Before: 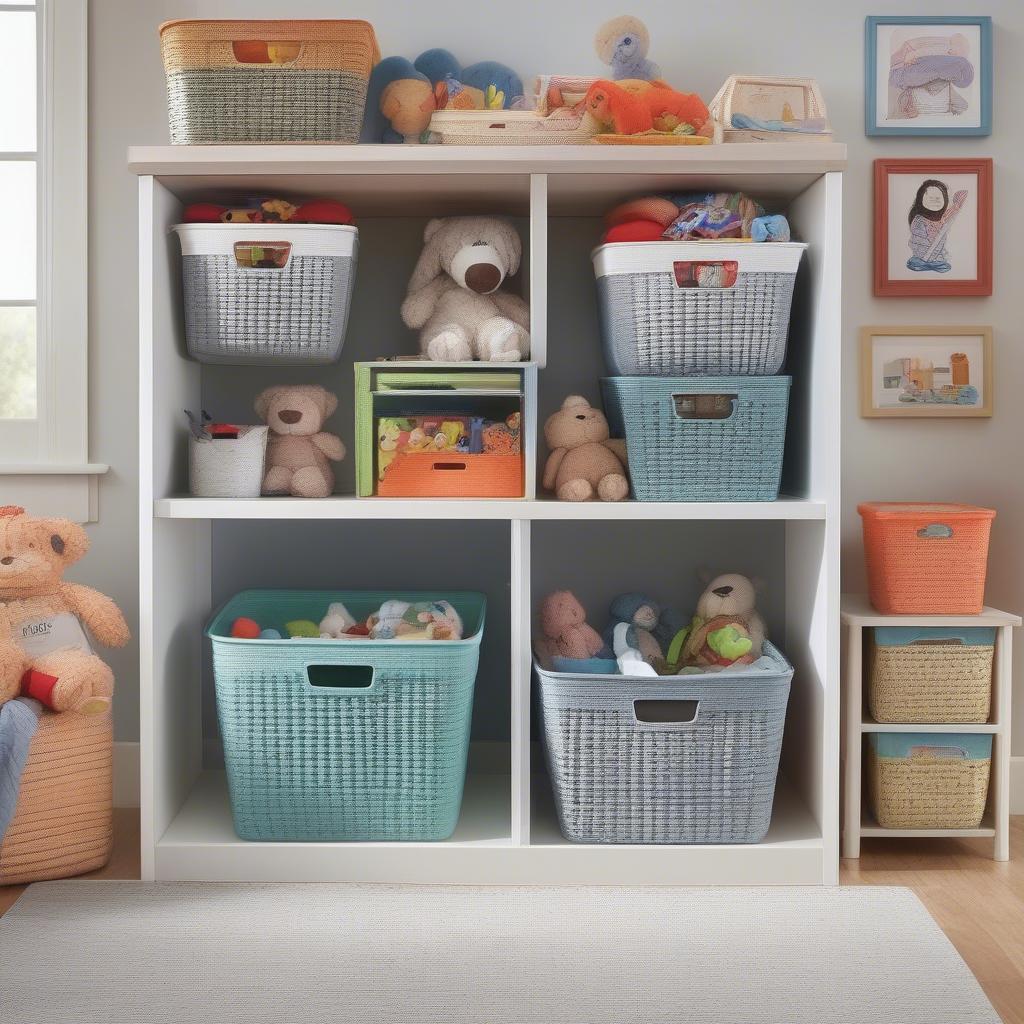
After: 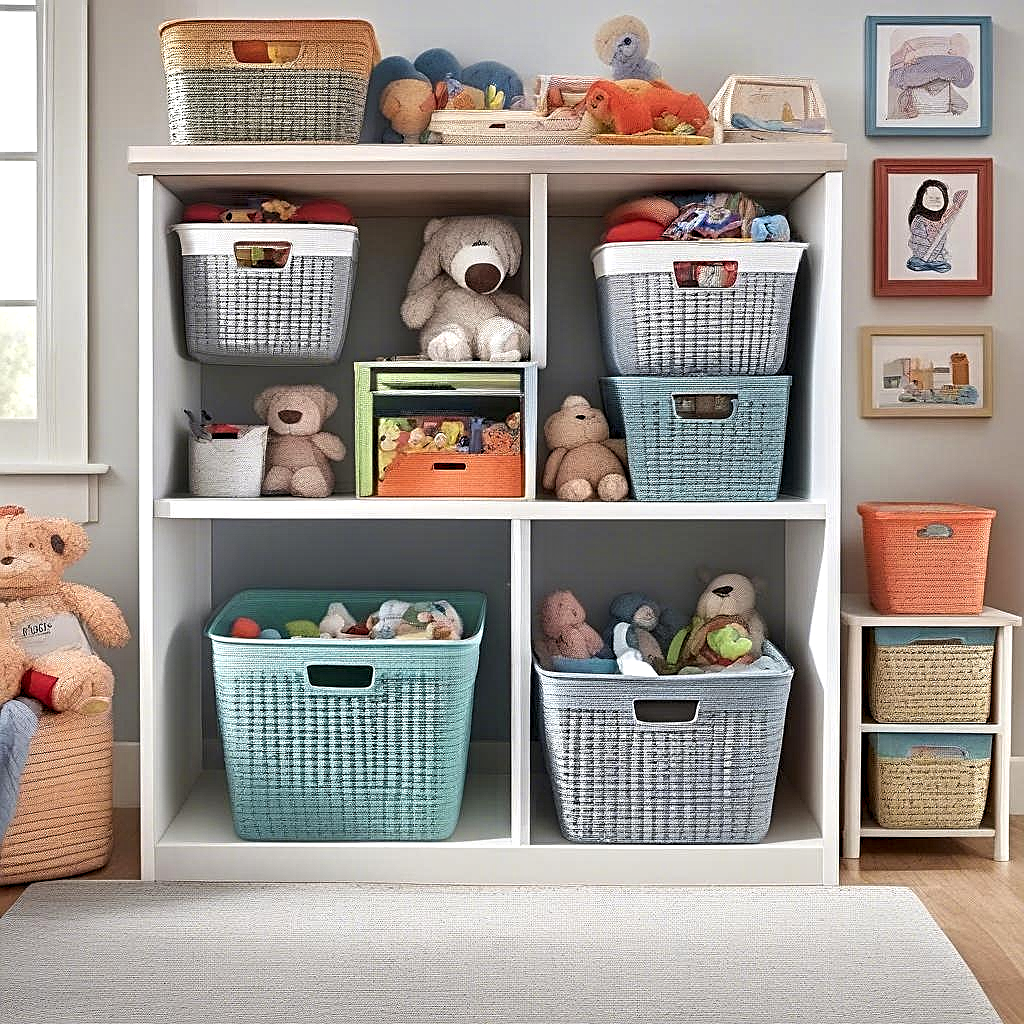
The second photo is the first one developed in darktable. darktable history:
levels: black 8.58%, white 99.97%, levels [0, 0.474, 0.947]
exposure: black level correction 0.001, compensate highlight preservation false
contrast equalizer: y [[0.5, 0.542, 0.583, 0.625, 0.667, 0.708], [0.5 ×6], [0.5 ×6], [0 ×6], [0 ×6]]
sharpen: on, module defaults
